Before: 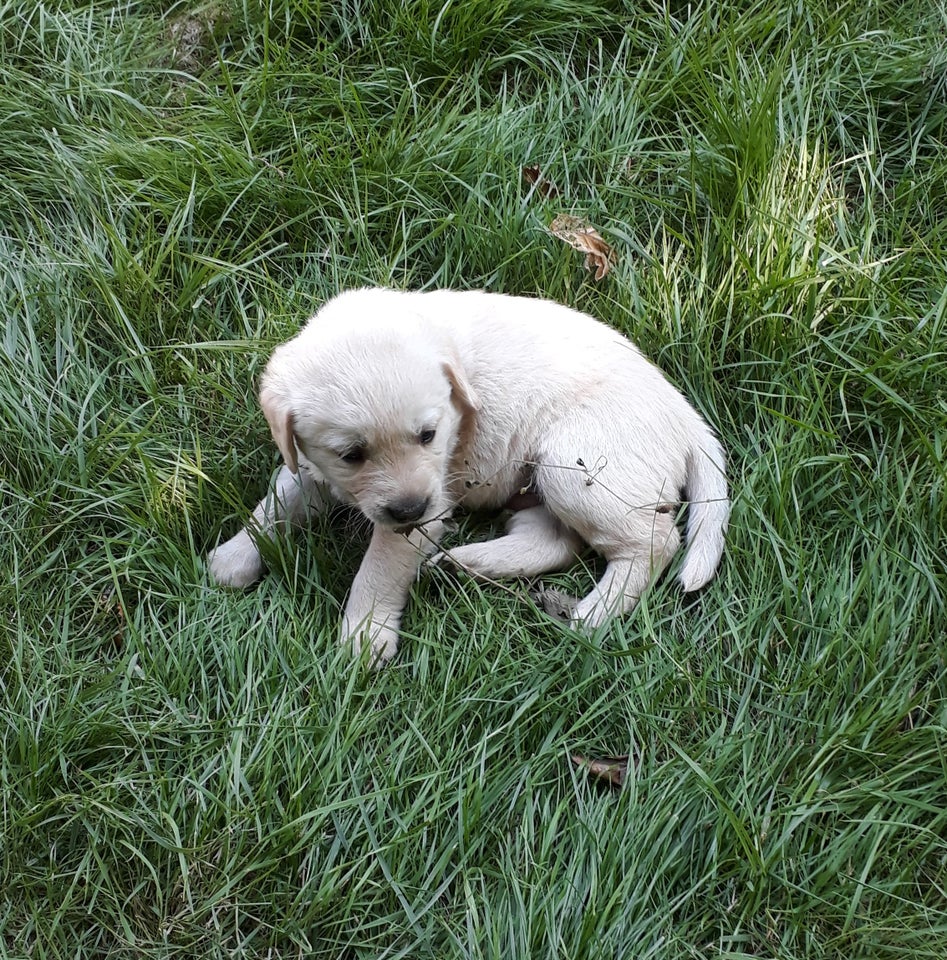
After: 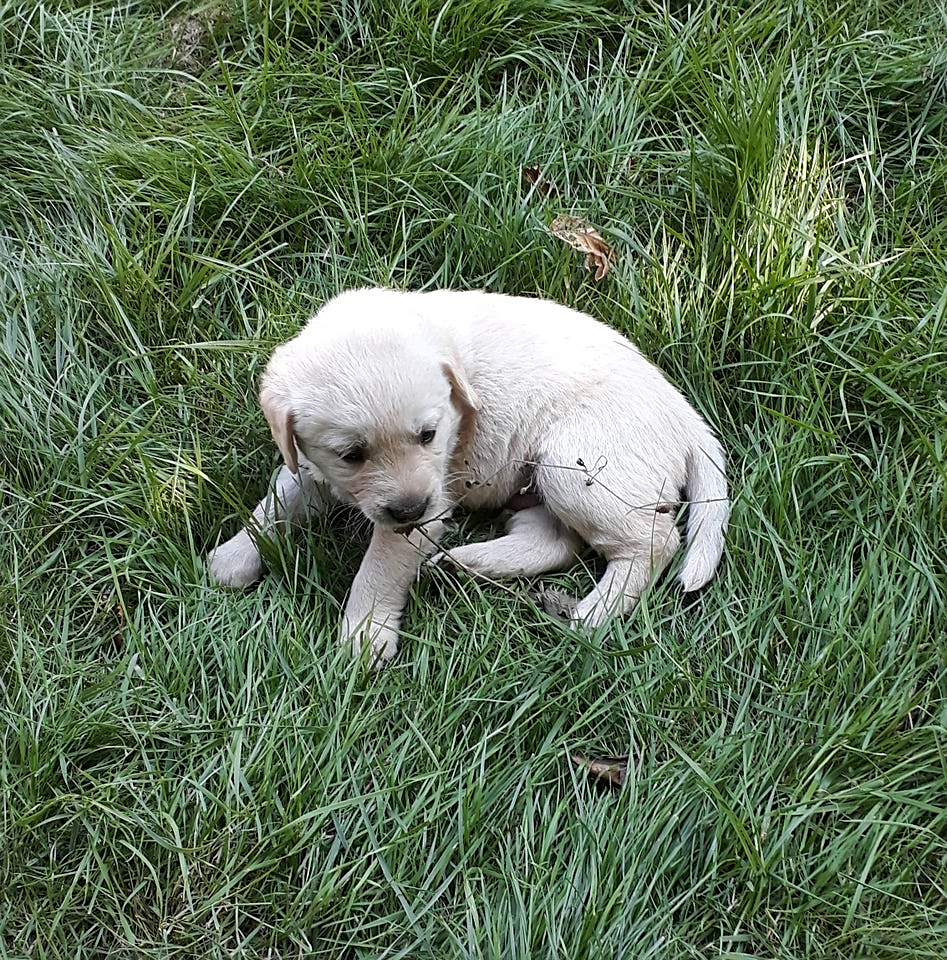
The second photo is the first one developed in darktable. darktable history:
shadows and highlights: shadows 60, soften with gaussian
sharpen: on, module defaults
